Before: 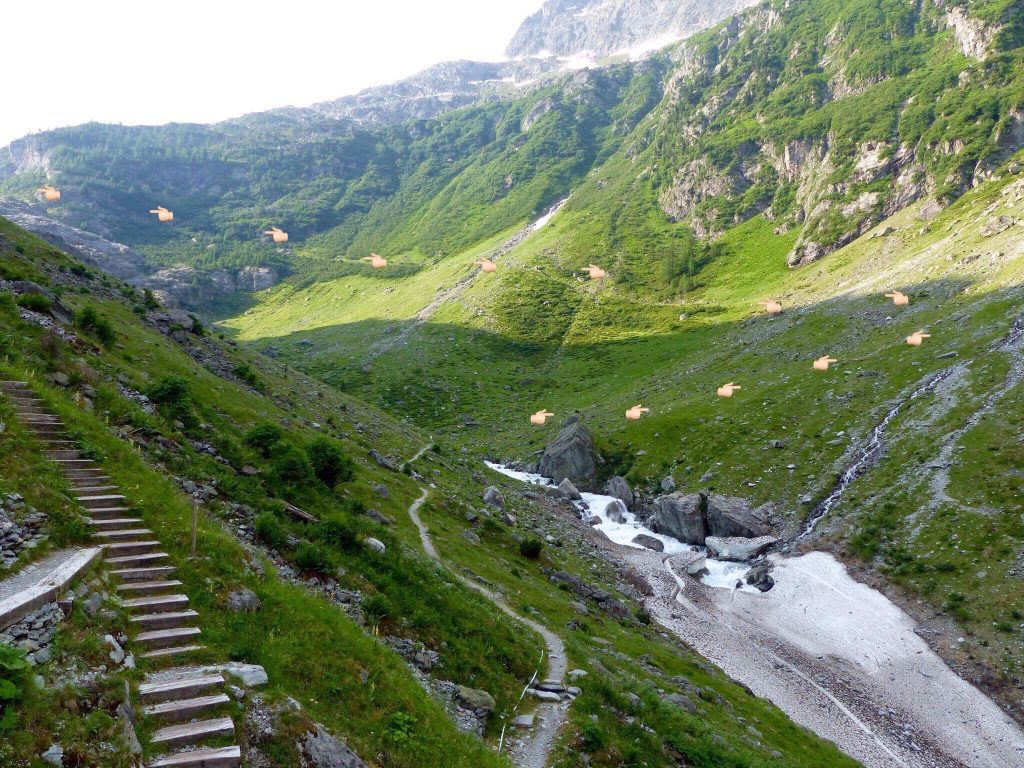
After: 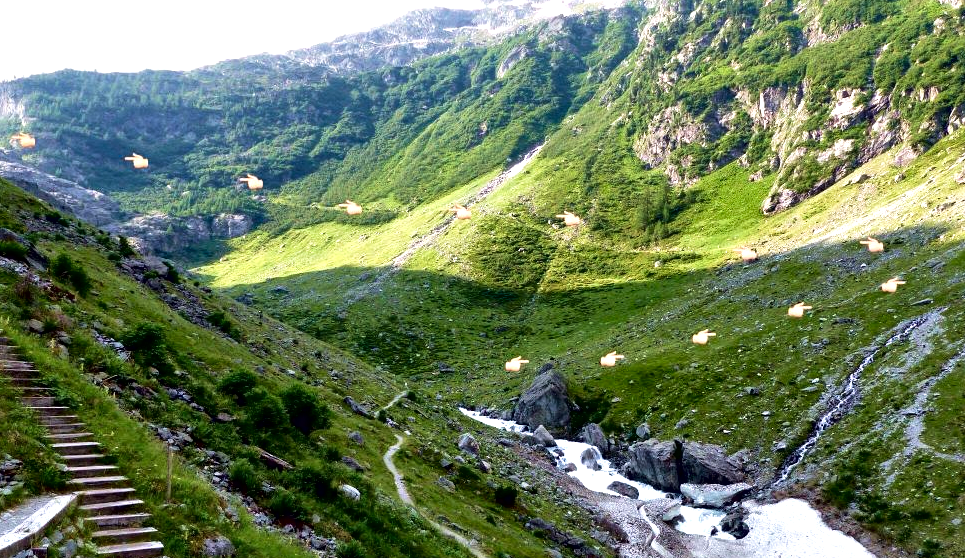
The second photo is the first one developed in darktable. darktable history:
velvia: on, module defaults
local contrast: mode bilateral grid, contrast 20, coarseness 49, detail 150%, midtone range 0.2
contrast equalizer: y [[0.6 ×6], [0.55 ×6], [0 ×6], [0 ×6], [0 ×6]]
crop: left 2.472%, top 7.012%, right 3.212%, bottom 20.286%
